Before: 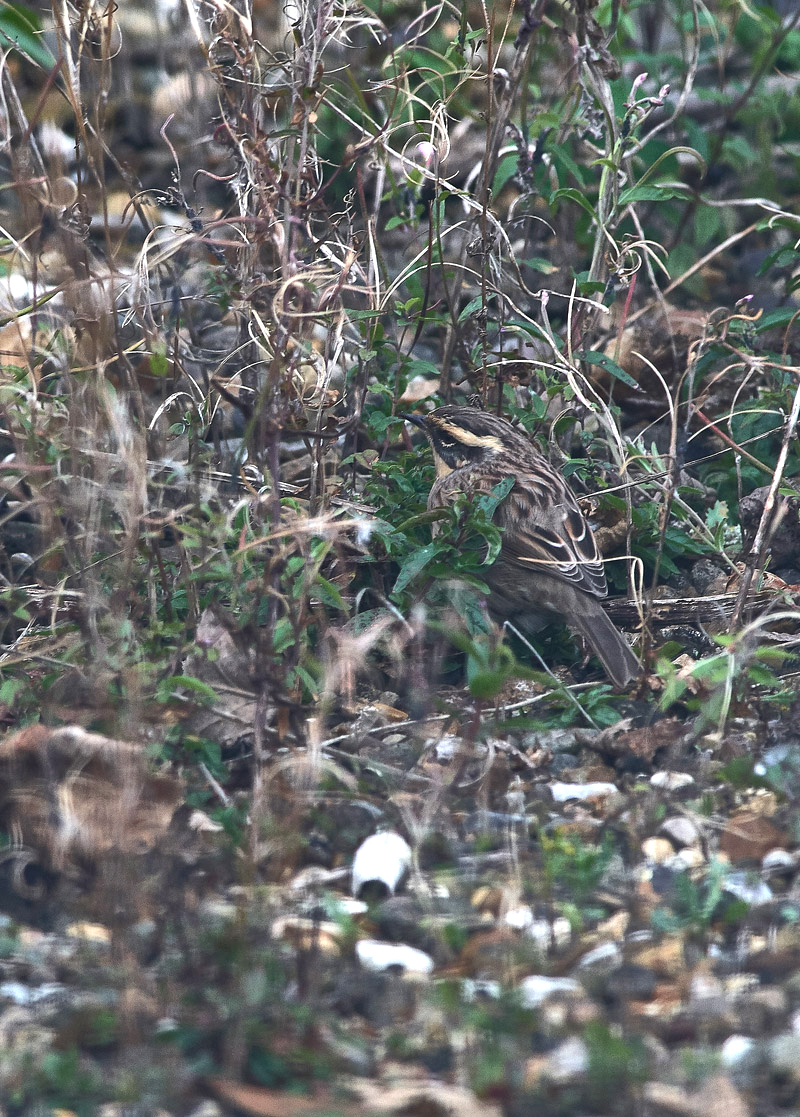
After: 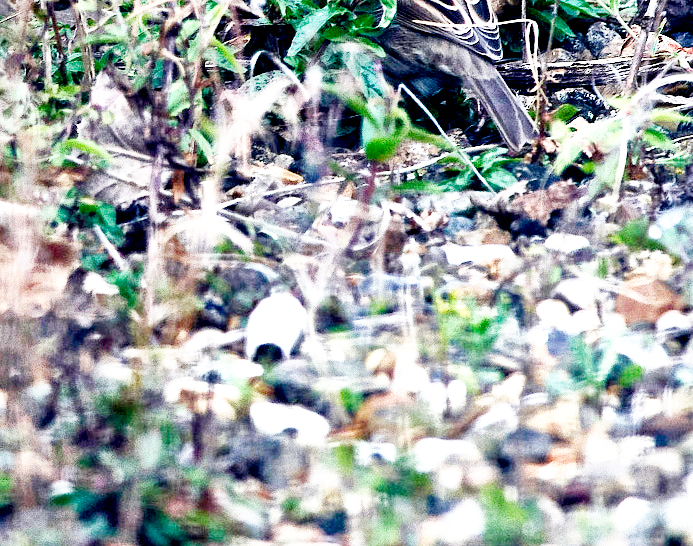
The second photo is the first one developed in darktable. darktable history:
crop and rotate: left 13.306%, top 48.129%, bottom 2.928%
exposure: black level correction 0.035, exposure 0.9 EV, compensate highlight preservation false
base curve: curves: ch0 [(0, 0) (0.007, 0.004) (0.027, 0.03) (0.046, 0.07) (0.207, 0.54) (0.442, 0.872) (0.673, 0.972) (1, 1)], preserve colors none
